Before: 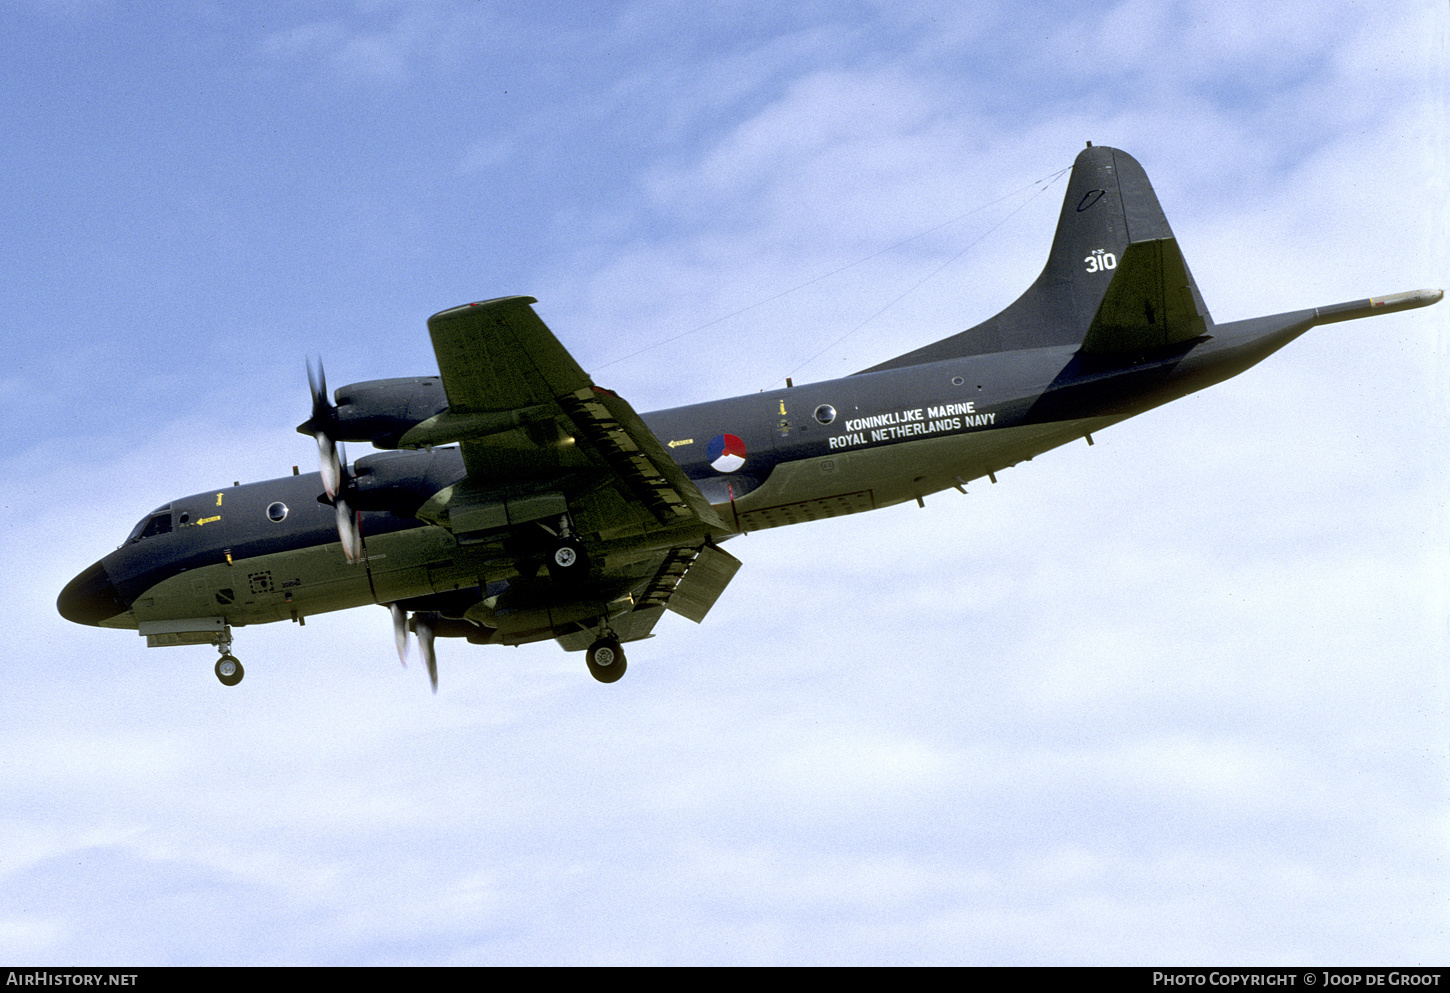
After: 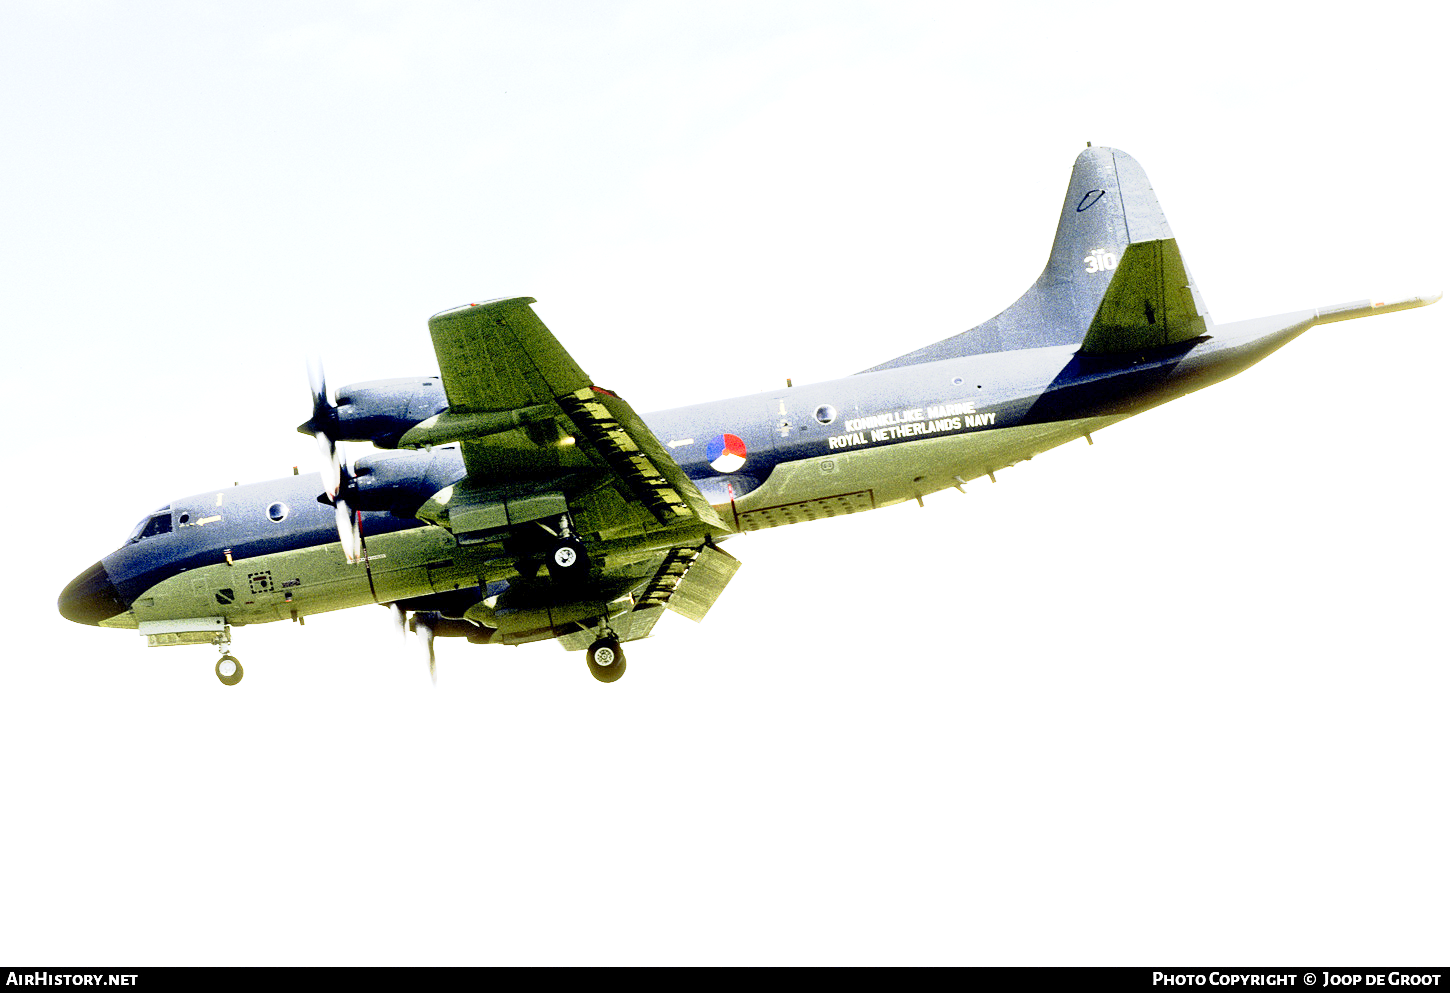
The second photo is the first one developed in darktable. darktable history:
tone curve: curves: ch0 [(0, 0) (0.003, 0.005) (0.011, 0.018) (0.025, 0.041) (0.044, 0.072) (0.069, 0.113) (0.1, 0.163) (0.136, 0.221) (0.177, 0.289) (0.224, 0.366) (0.277, 0.452) (0.335, 0.546) (0.399, 0.65) (0.468, 0.763) (0.543, 0.885) (0.623, 0.93) (0.709, 0.946) (0.801, 0.963) (0.898, 0.981) (1, 1)], preserve colors none
exposure: black level correction 0.001, exposure 1.398 EV, compensate highlight preservation false
